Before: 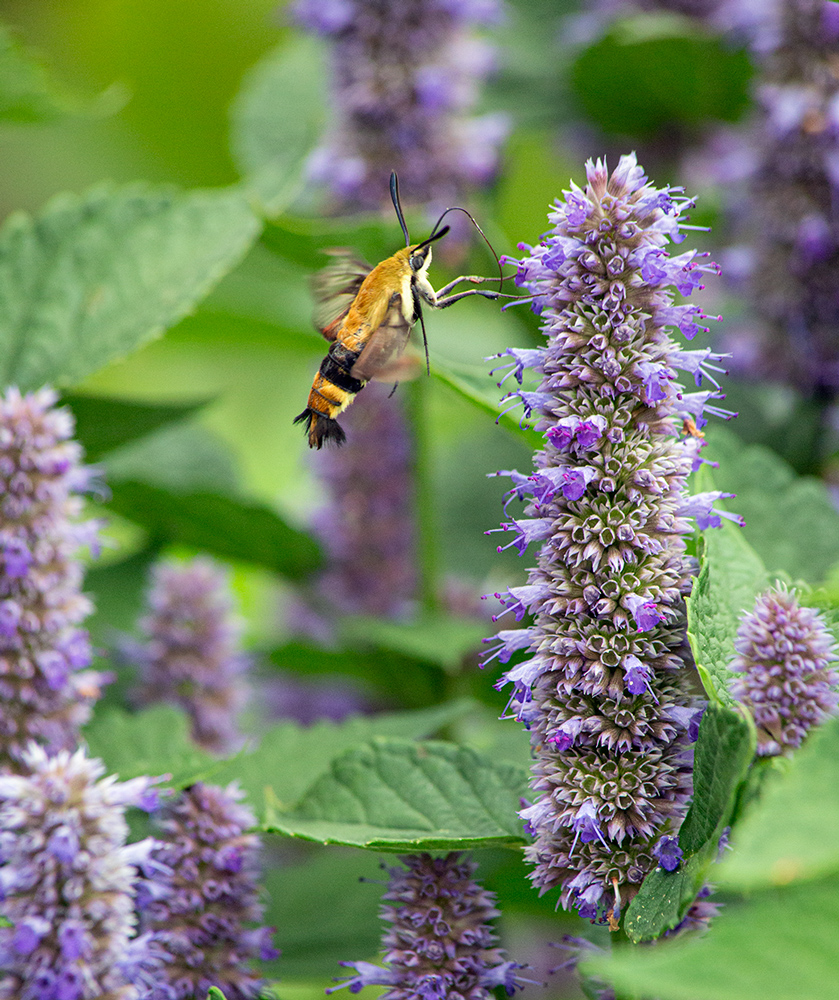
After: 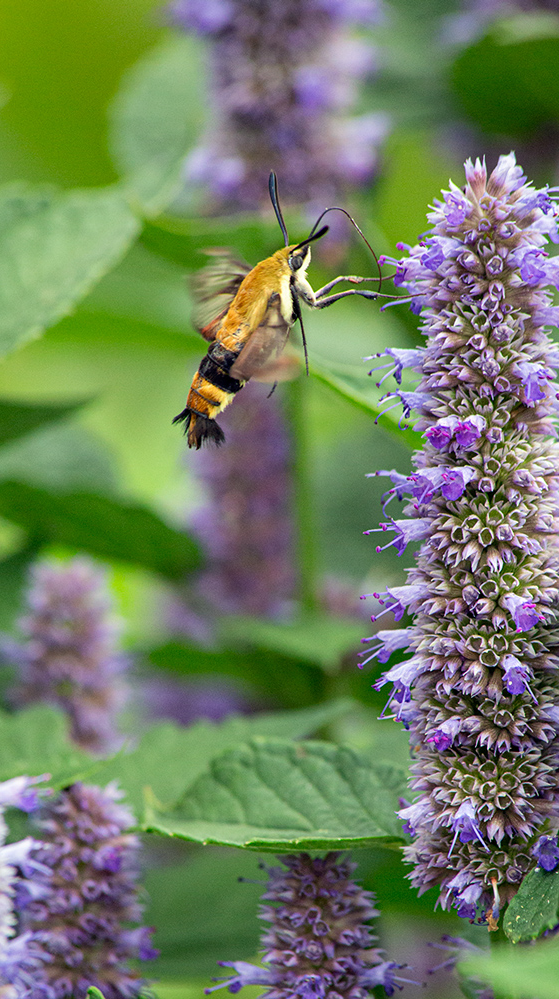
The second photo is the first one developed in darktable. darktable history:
crop and rotate: left 14.446%, right 18.871%
